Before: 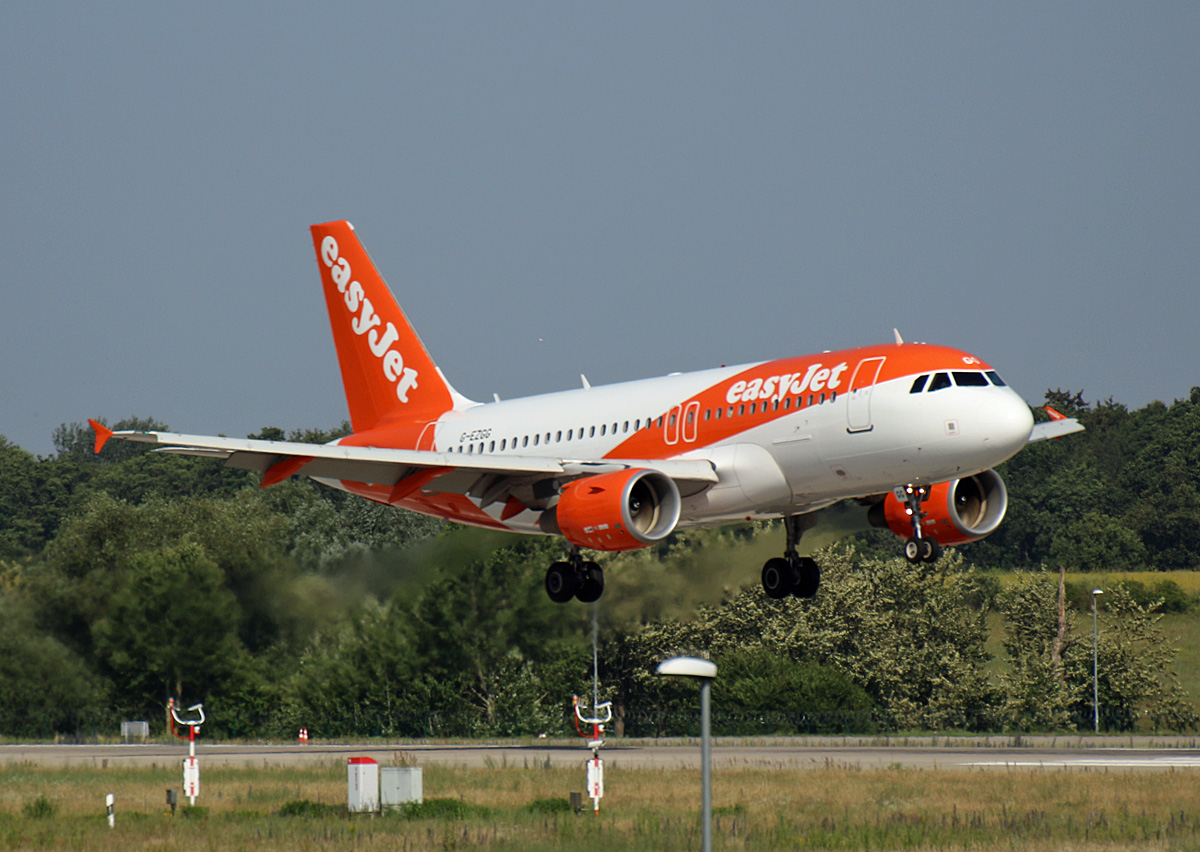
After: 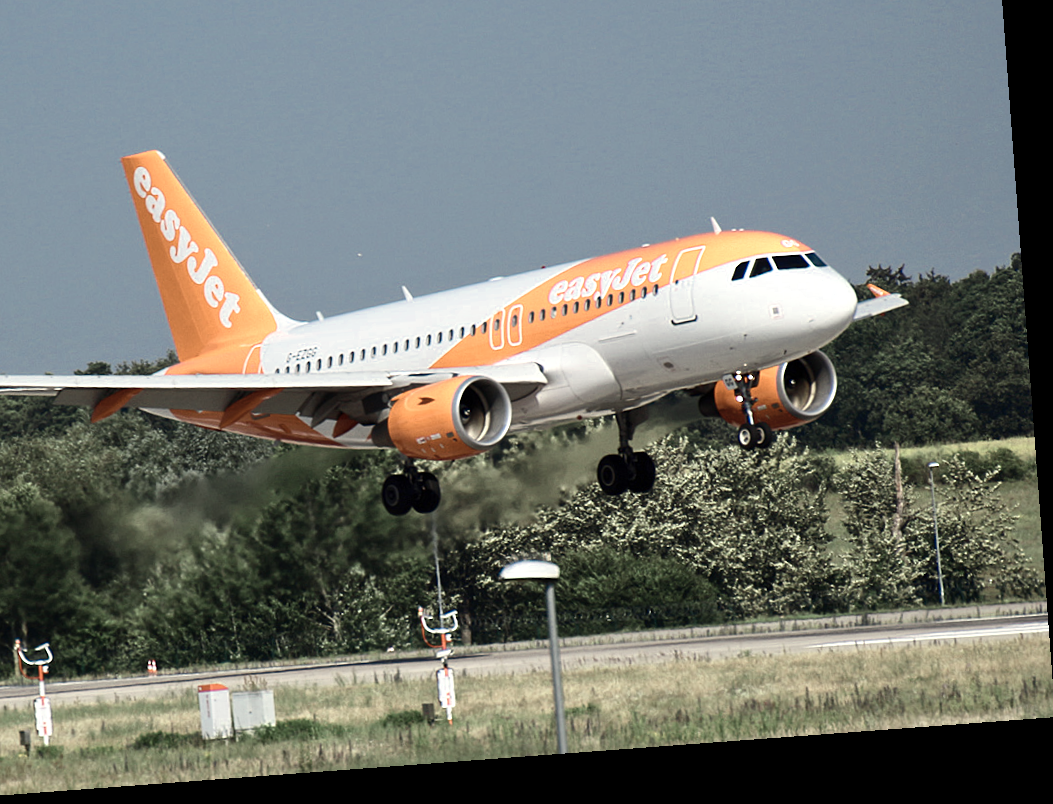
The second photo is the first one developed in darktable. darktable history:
crop: left 16.315%, top 14.246%
rotate and perspective: rotation -4.25°, automatic cropping off
color zones: curves: ch0 [(0.25, 0.667) (0.758, 0.368)]; ch1 [(0.215, 0.245) (0.761, 0.373)]; ch2 [(0.247, 0.554) (0.761, 0.436)]
contrast brightness saturation: contrast 0.23, brightness 0.1, saturation 0.29
